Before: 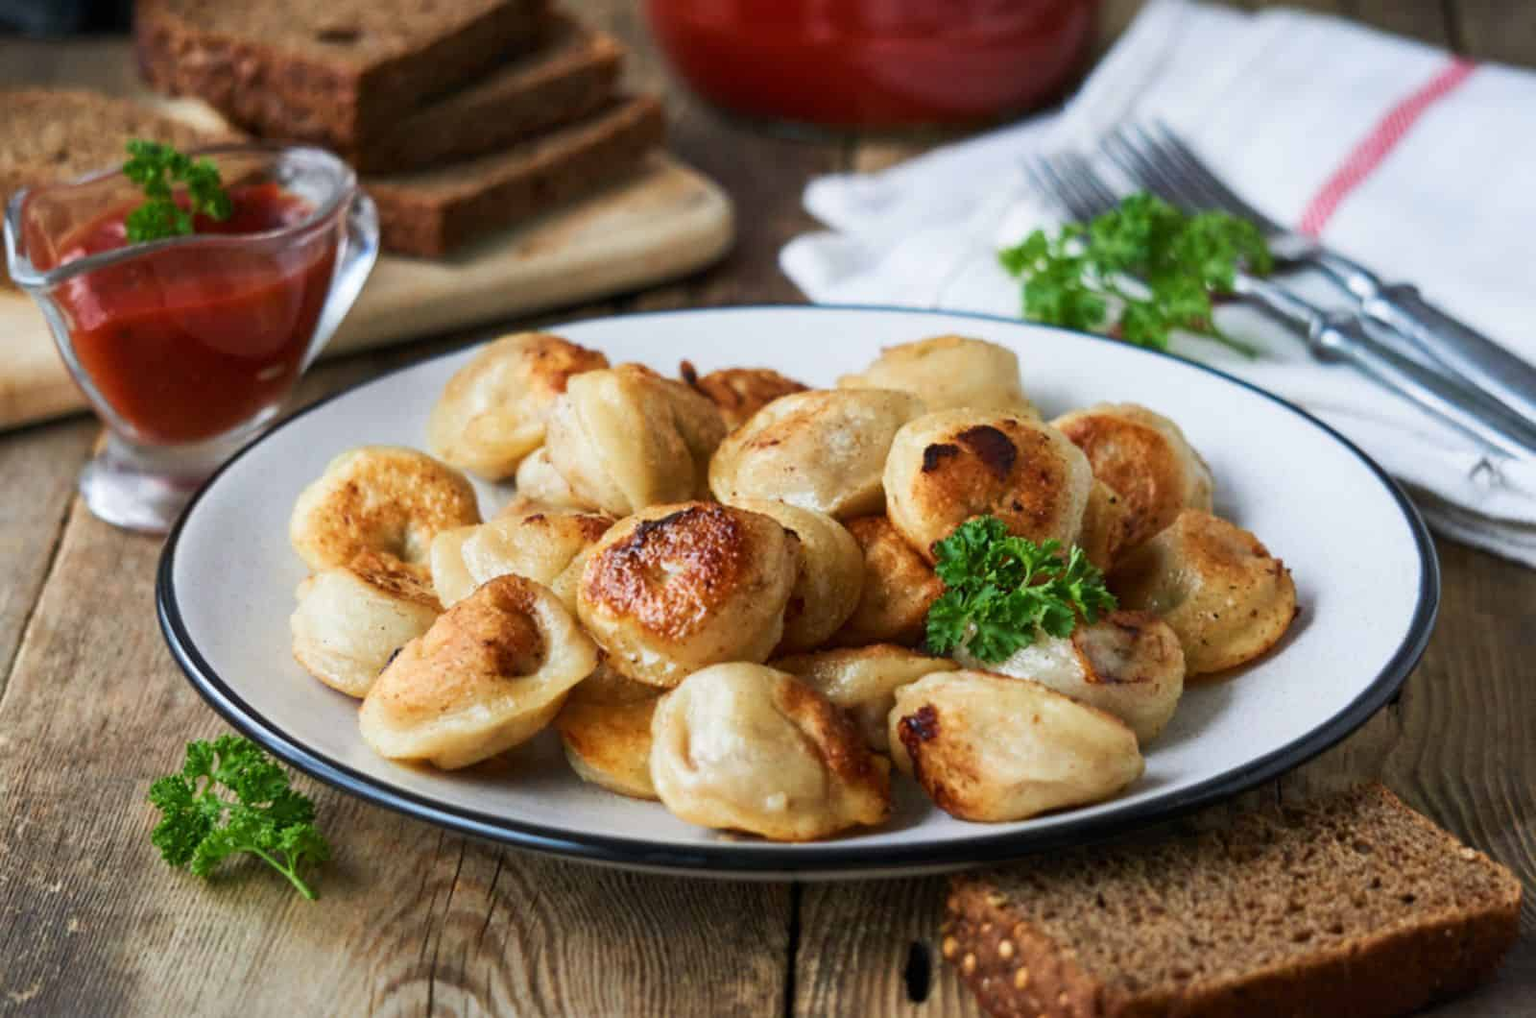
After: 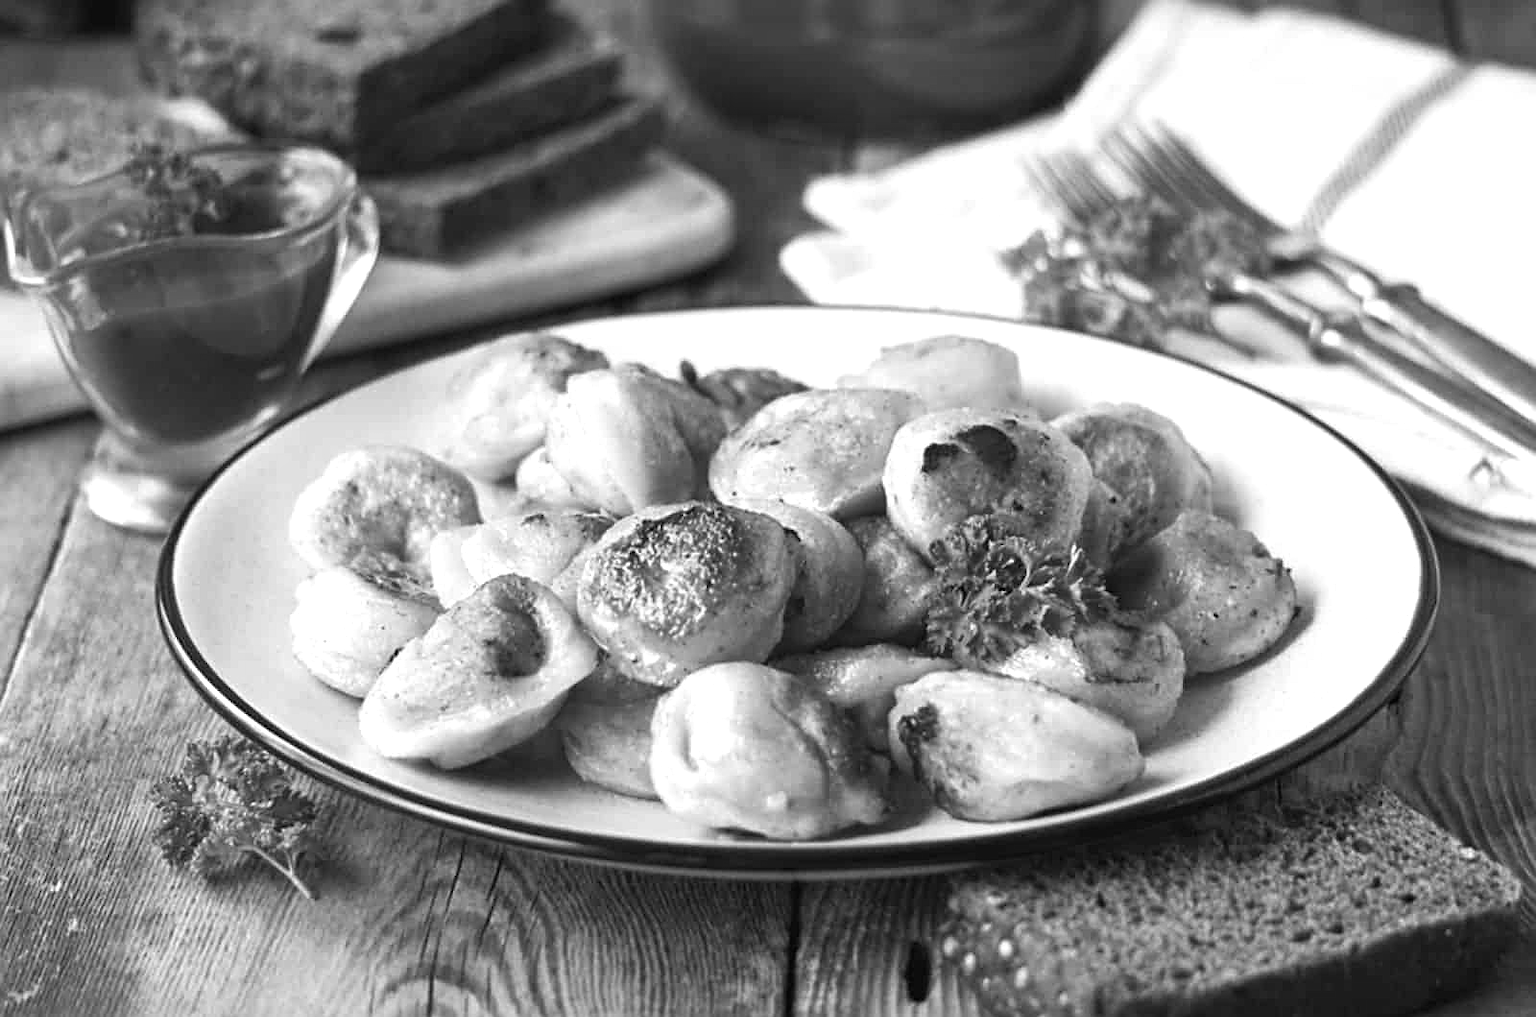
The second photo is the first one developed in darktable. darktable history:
exposure: black level correction -0.002, exposure 0.54 EV, compensate highlight preservation false
monochrome: a 16.01, b -2.65, highlights 0.52
sharpen: on, module defaults
white balance: red 0.967, blue 1.049
